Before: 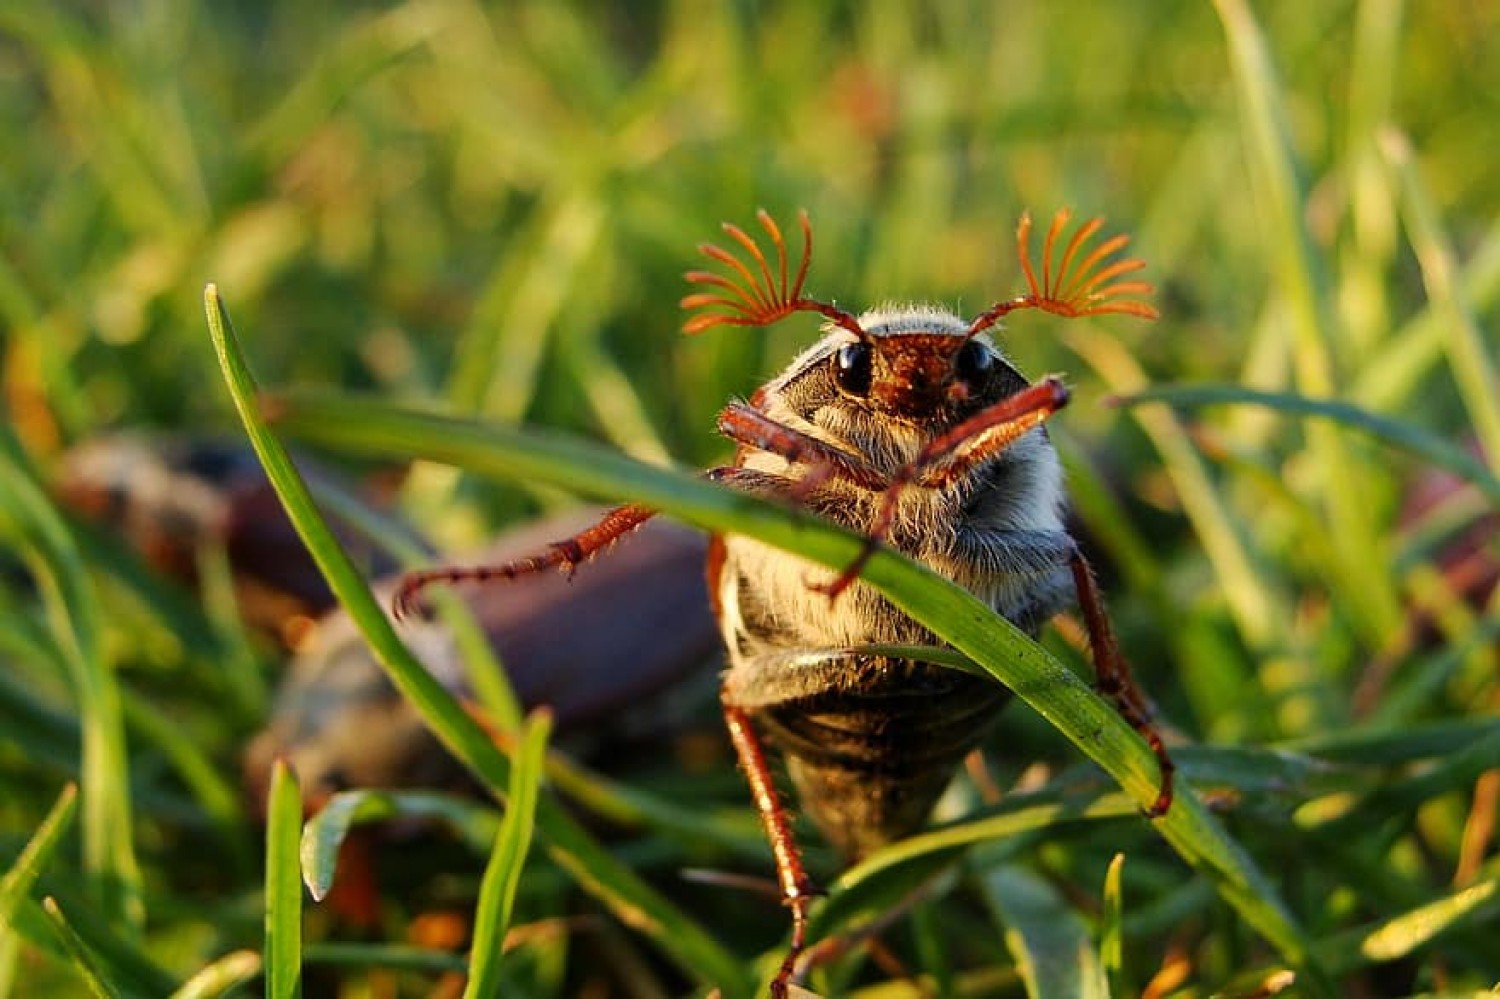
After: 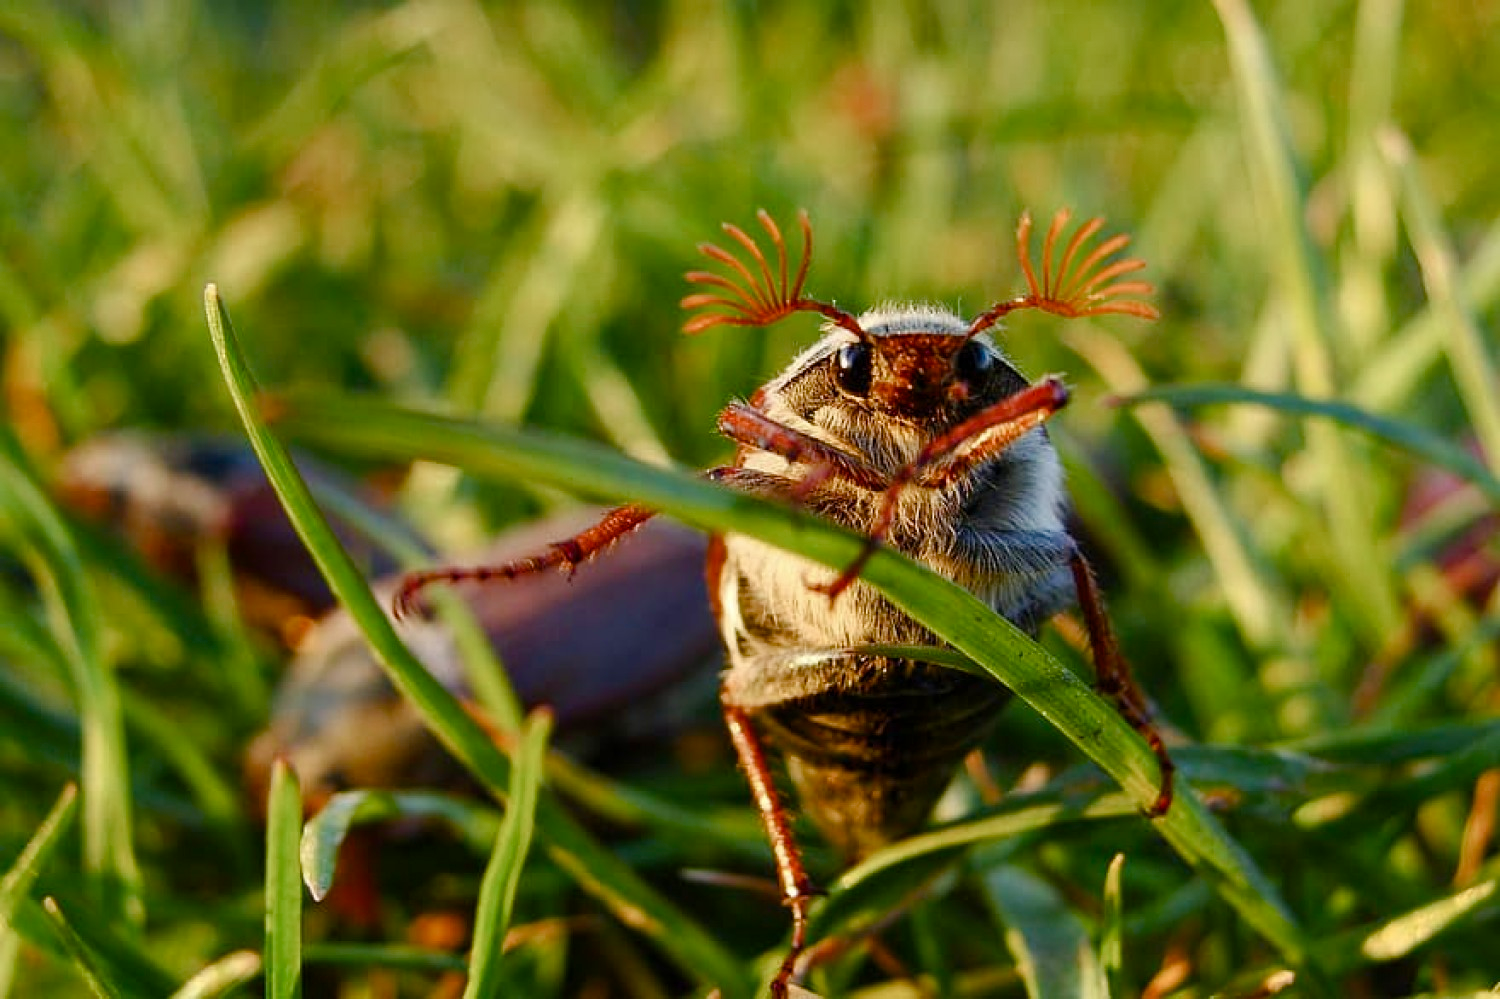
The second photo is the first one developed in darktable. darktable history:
color balance rgb: perceptual saturation grading › global saturation 20%, perceptual saturation grading › highlights -49.61%, perceptual saturation grading › shadows 24.992%, global vibrance 20%
